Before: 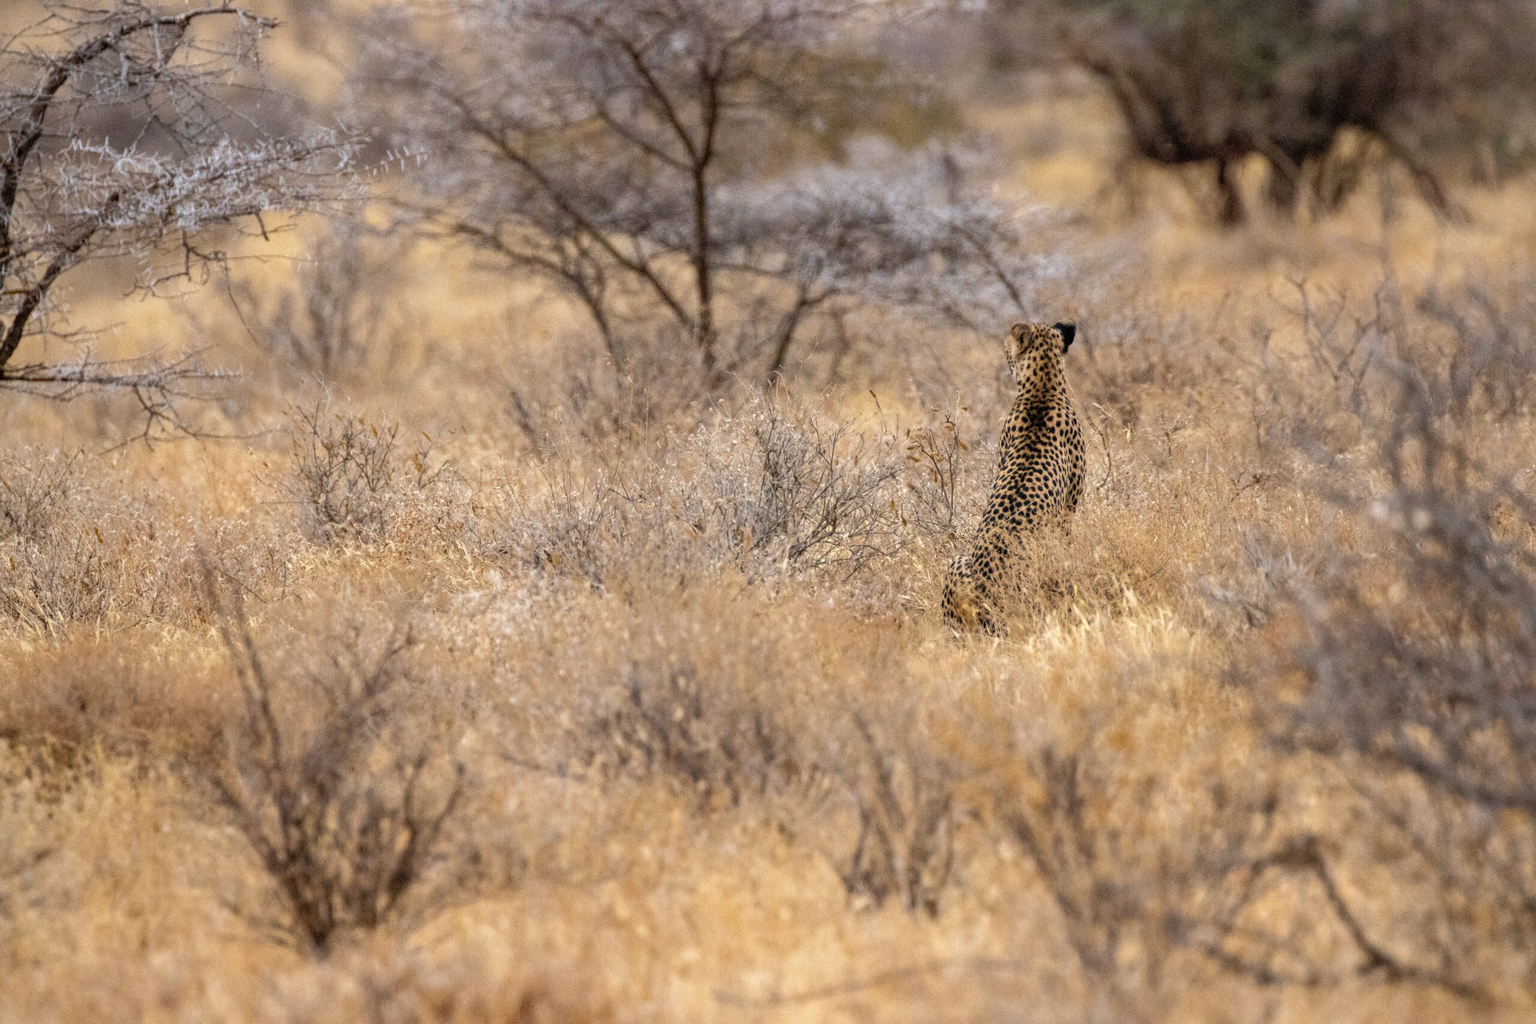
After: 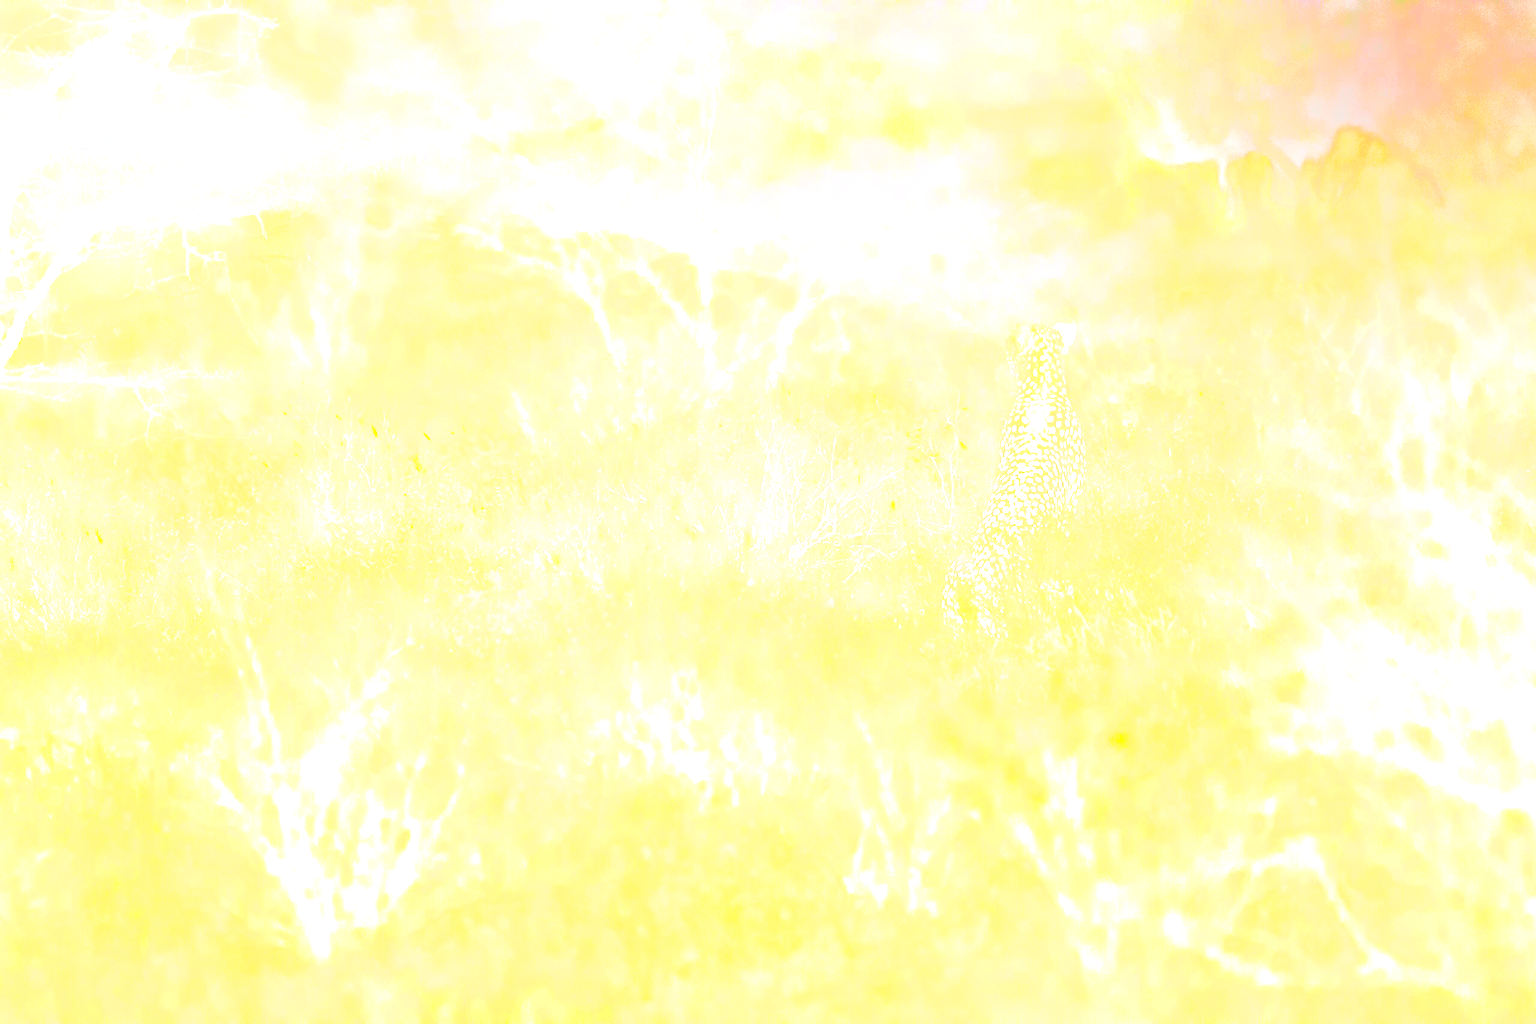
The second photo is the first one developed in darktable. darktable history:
contrast brightness saturation: contrast 0.77, brightness -1, saturation 1
base curve: curves: ch0 [(0, 0) (0.028, 0.03) (0.121, 0.232) (0.46, 0.748) (0.859, 0.968) (1, 1)], preserve colors none
bloom: size 85%, threshold 5%, strength 85%
